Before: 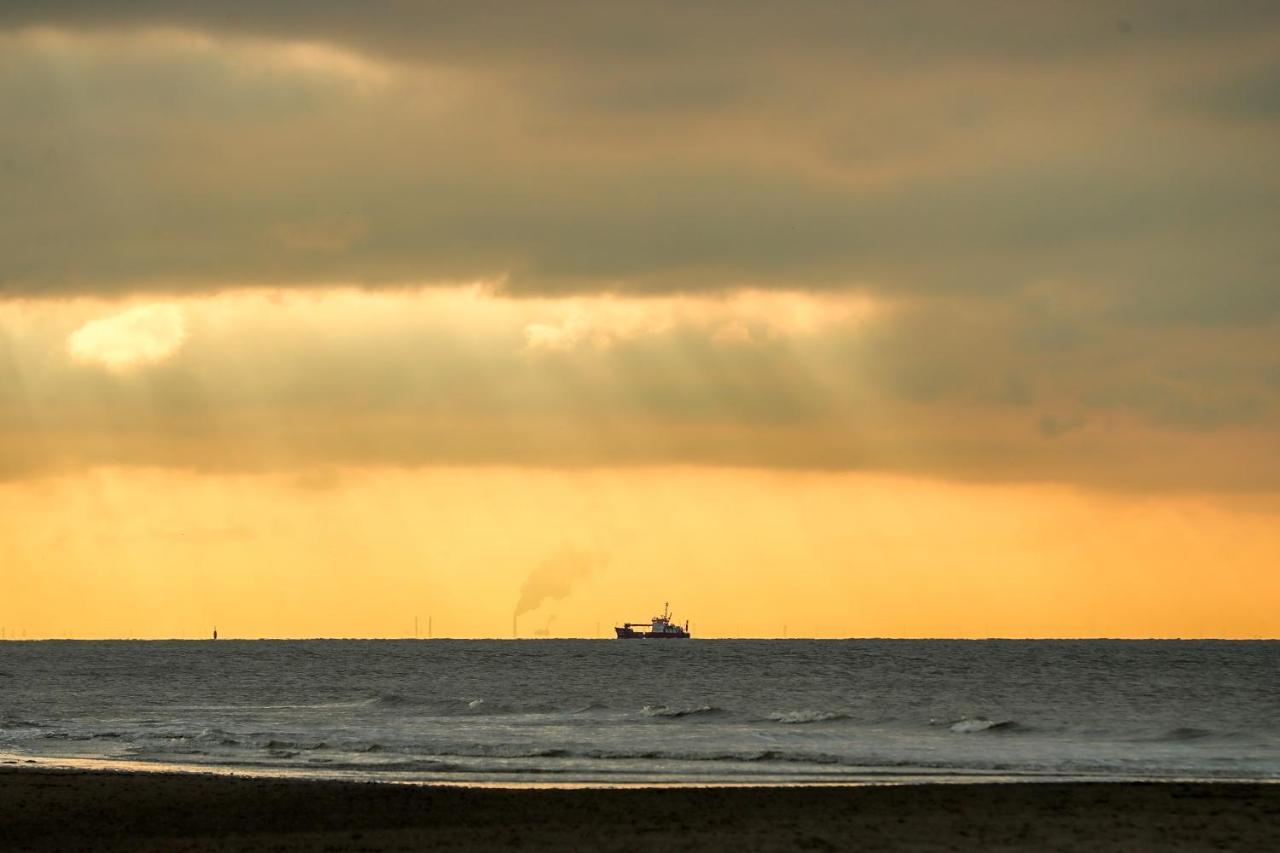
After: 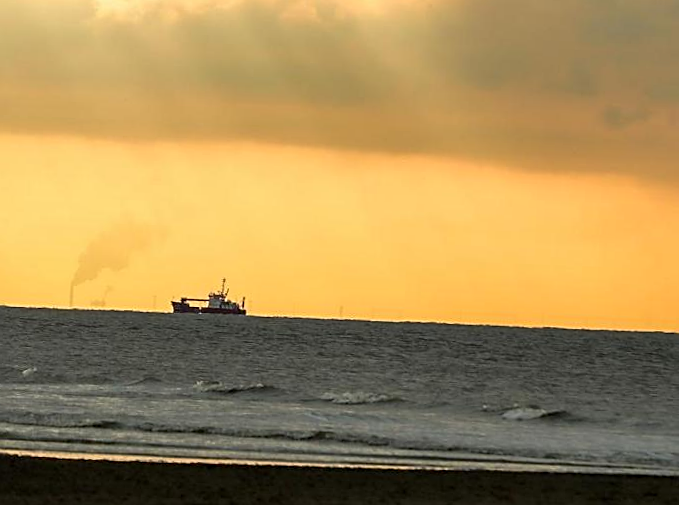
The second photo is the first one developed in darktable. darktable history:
sharpen: on, module defaults
tone equalizer: on, module defaults
rotate and perspective: rotation 2.27°, automatic cropping off
crop: left 34.479%, top 38.822%, right 13.718%, bottom 5.172%
